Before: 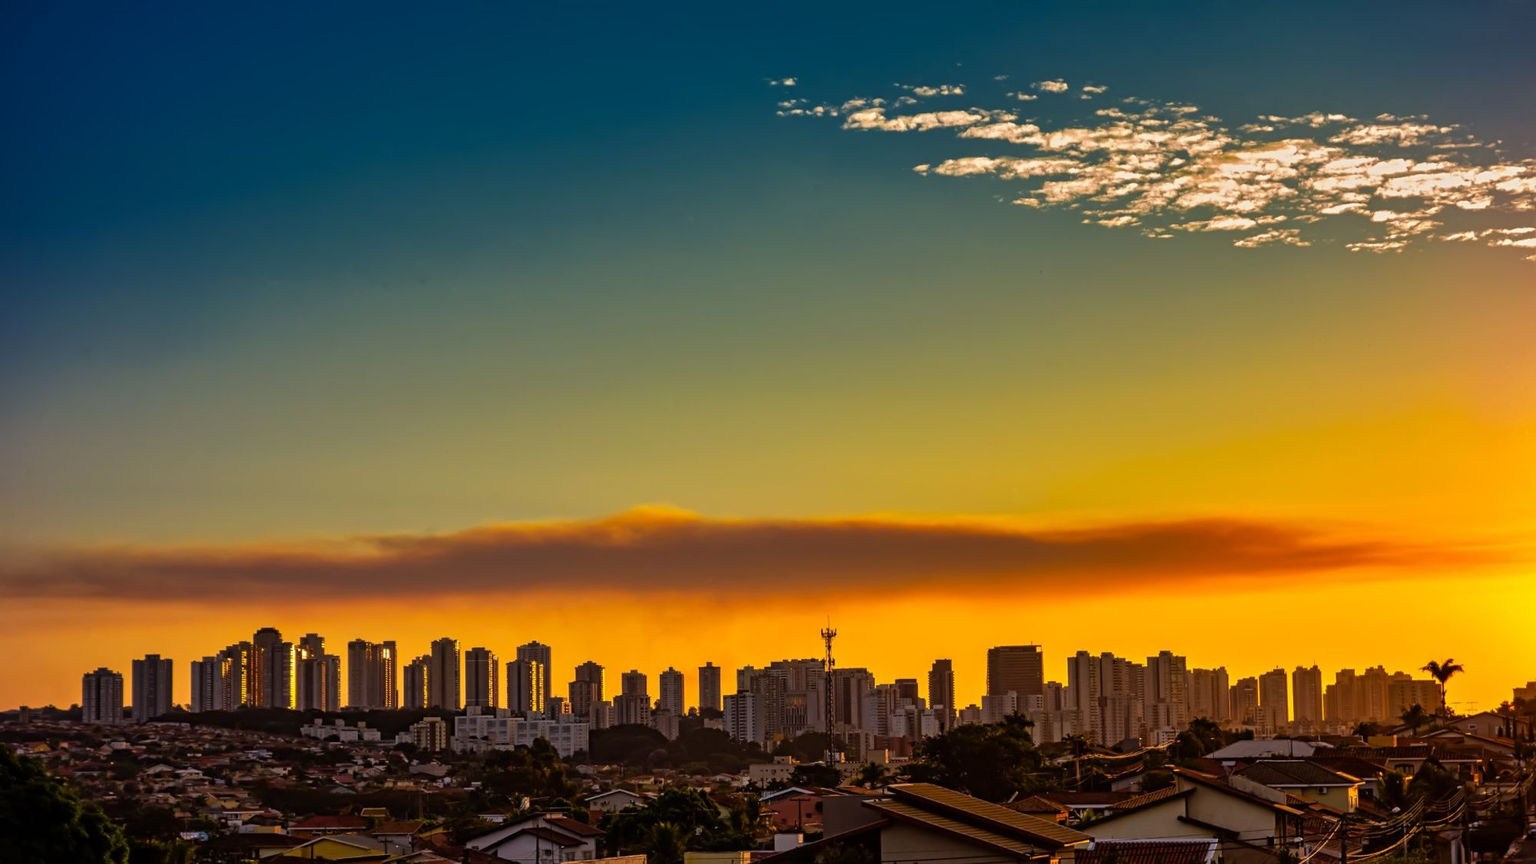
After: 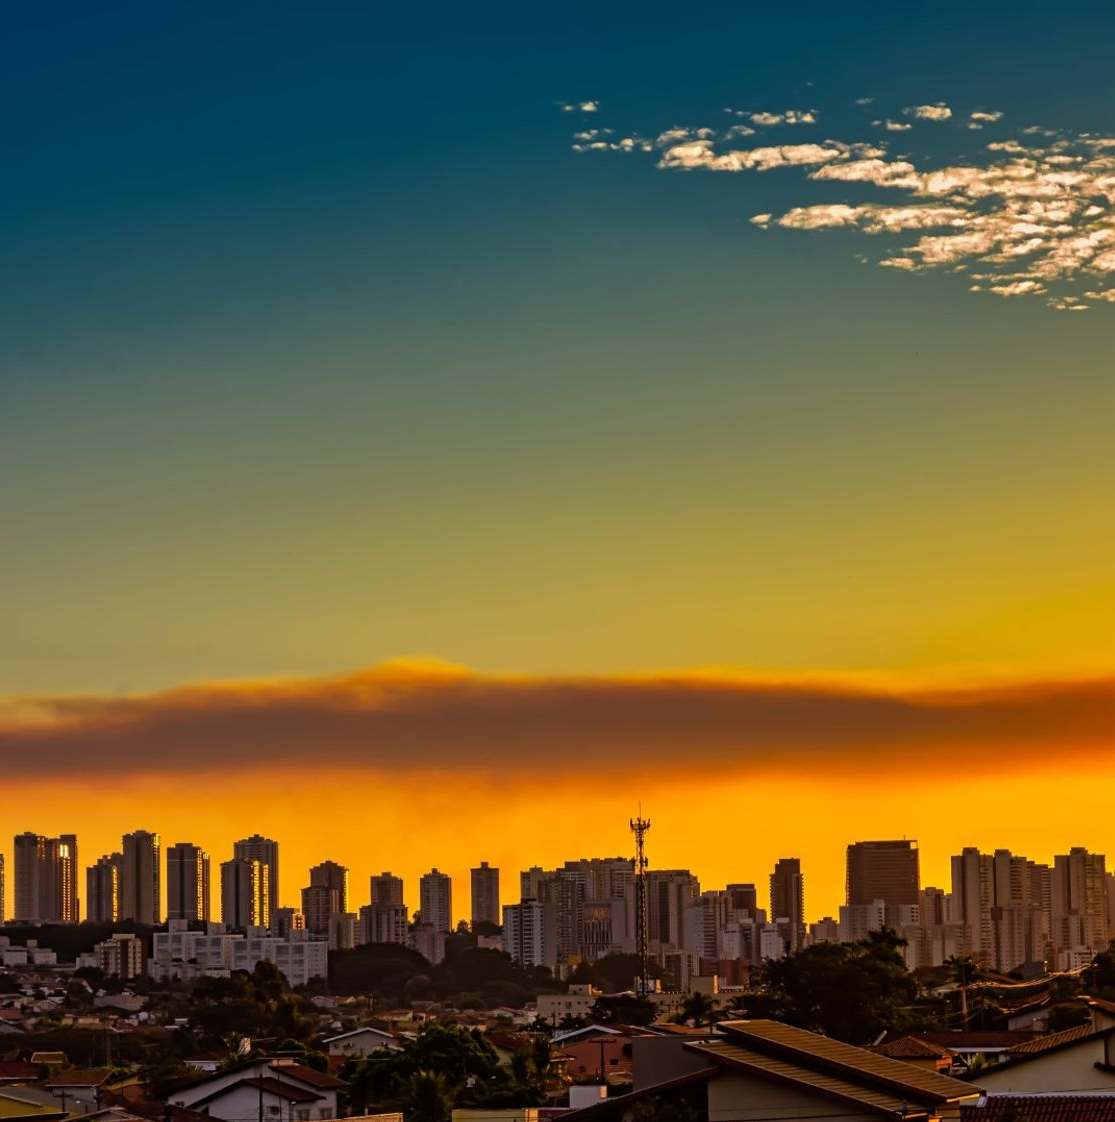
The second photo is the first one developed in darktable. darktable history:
crop: left 21.965%, right 22.071%, bottom 0.009%
